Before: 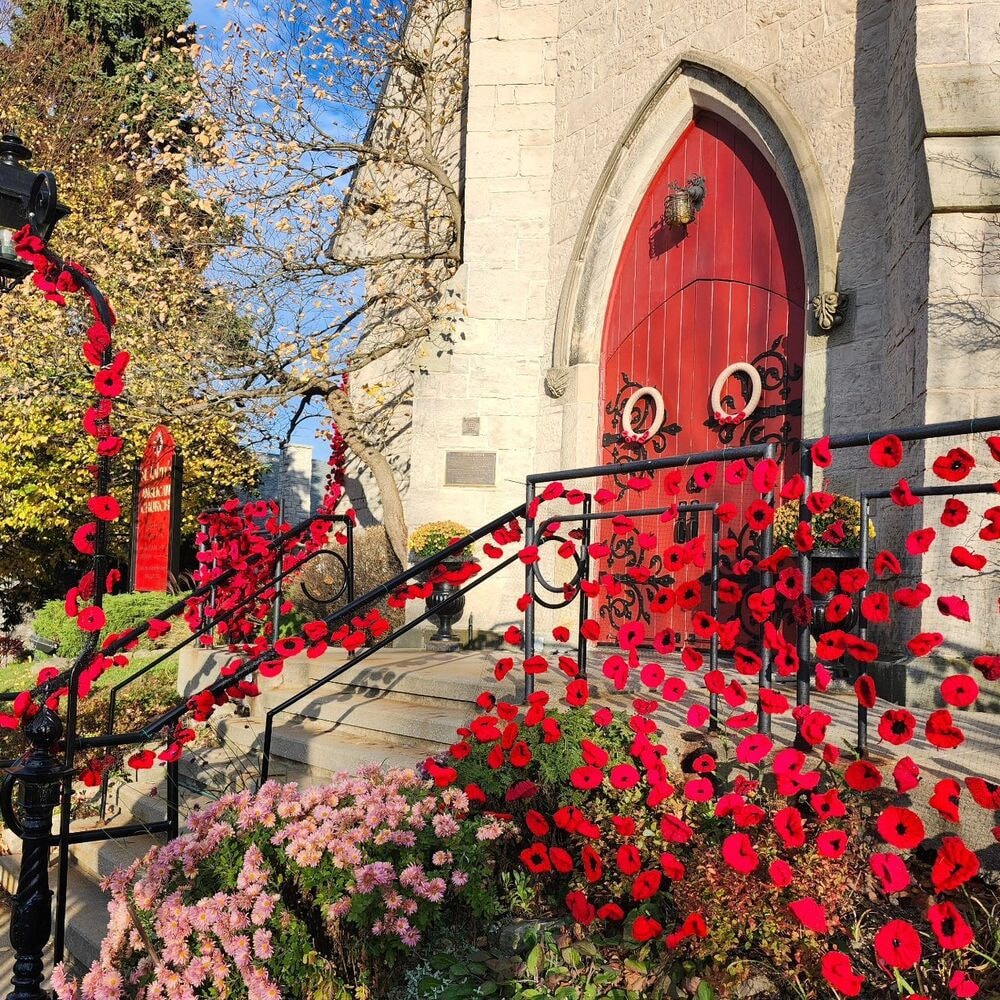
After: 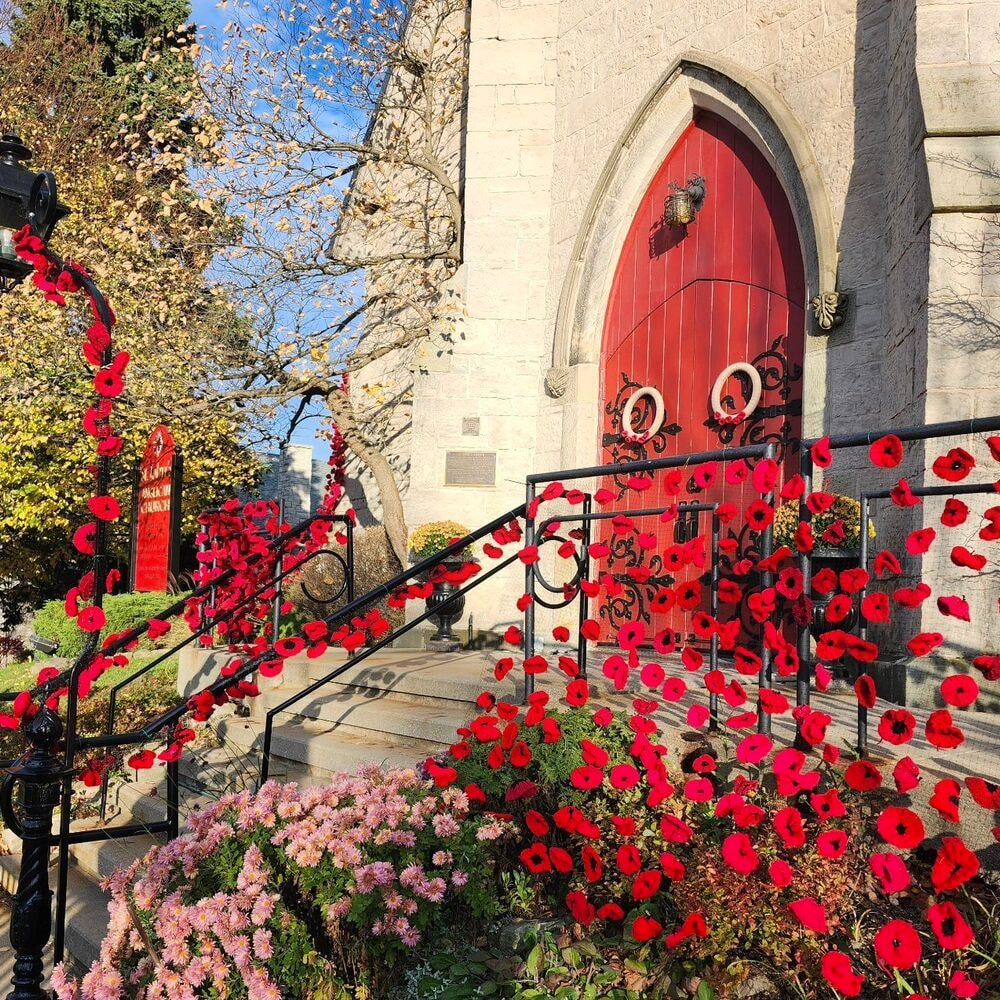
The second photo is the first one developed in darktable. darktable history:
shadows and highlights: shadows -22.66, highlights 45.91, soften with gaussian
